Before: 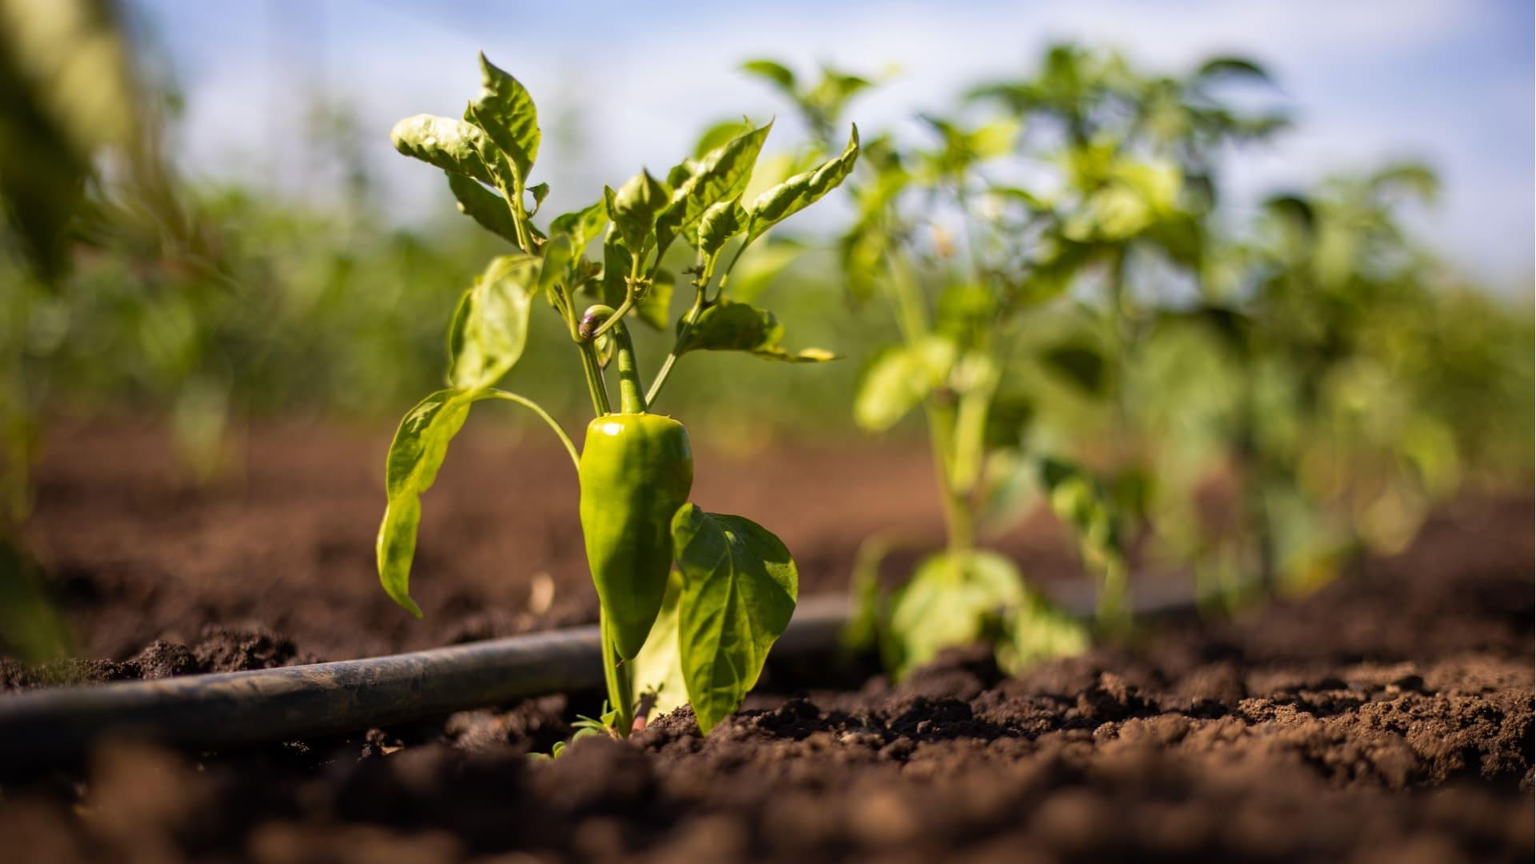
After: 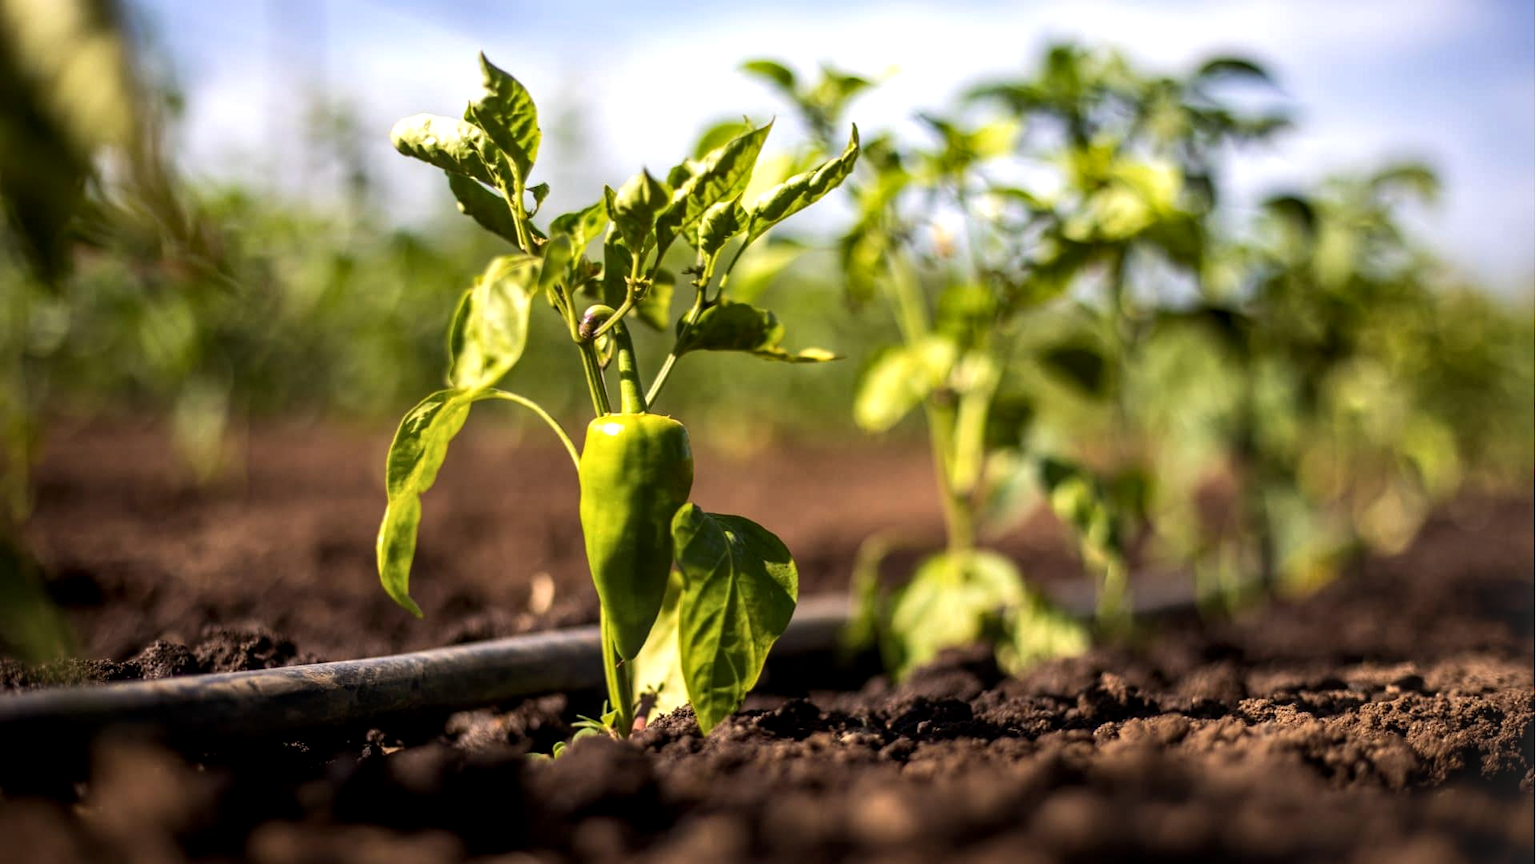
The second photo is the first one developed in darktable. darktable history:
local contrast: detail 130%
tone equalizer: -8 EV -0.417 EV, -7 EV -0.389 EV, -6 EV -0.333 EV, -5 EV -0.222 EV, -3 EV 0.222 EV, -2 EV 0.333 EV, -1 EV 0.389 EV, +0 EV 0.417 EV, edges refinement/feathering 500, mask exposure compensation -1.57 EV, preserve details no
